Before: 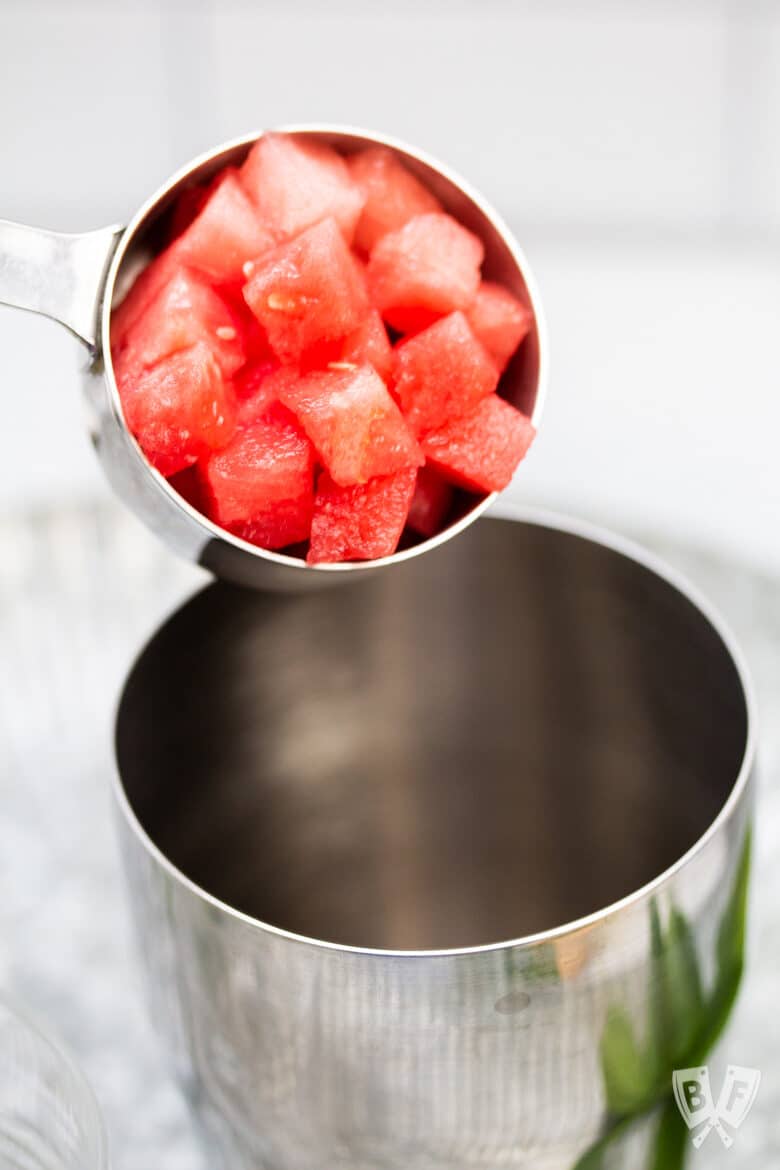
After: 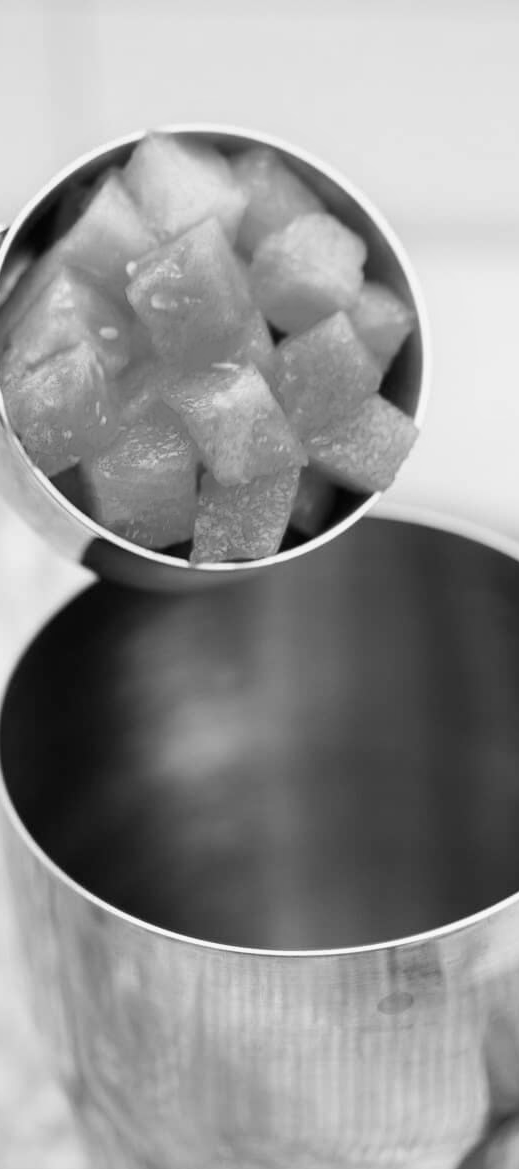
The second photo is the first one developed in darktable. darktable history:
crop and rotate: left 15.055%, right 18.278%
monochrome: a -35.87, b 49.73, size 1.7
